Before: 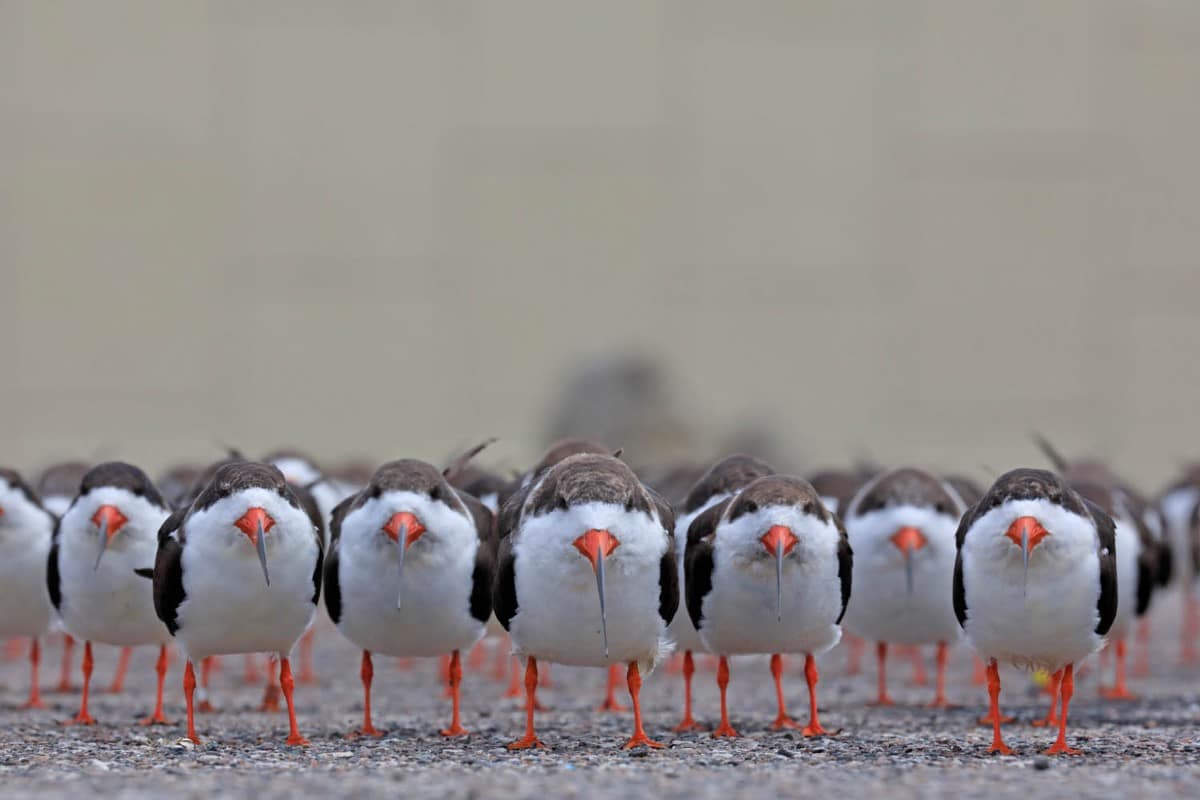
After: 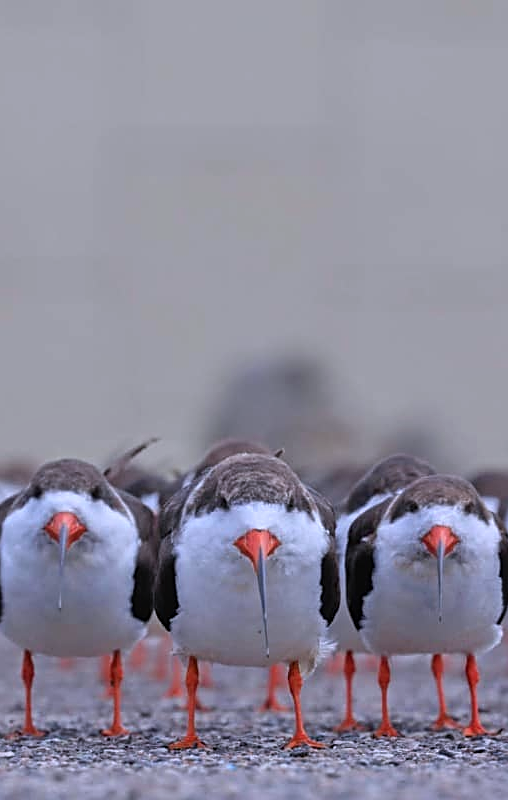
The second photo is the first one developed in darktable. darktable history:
local contrast: detail 109%
sharpen: on, module defaults
color calibration: illuminant custom, x 0.363, y 0.384, temperature 4522.94 K
crop: left 28.252%, right 29.335%
